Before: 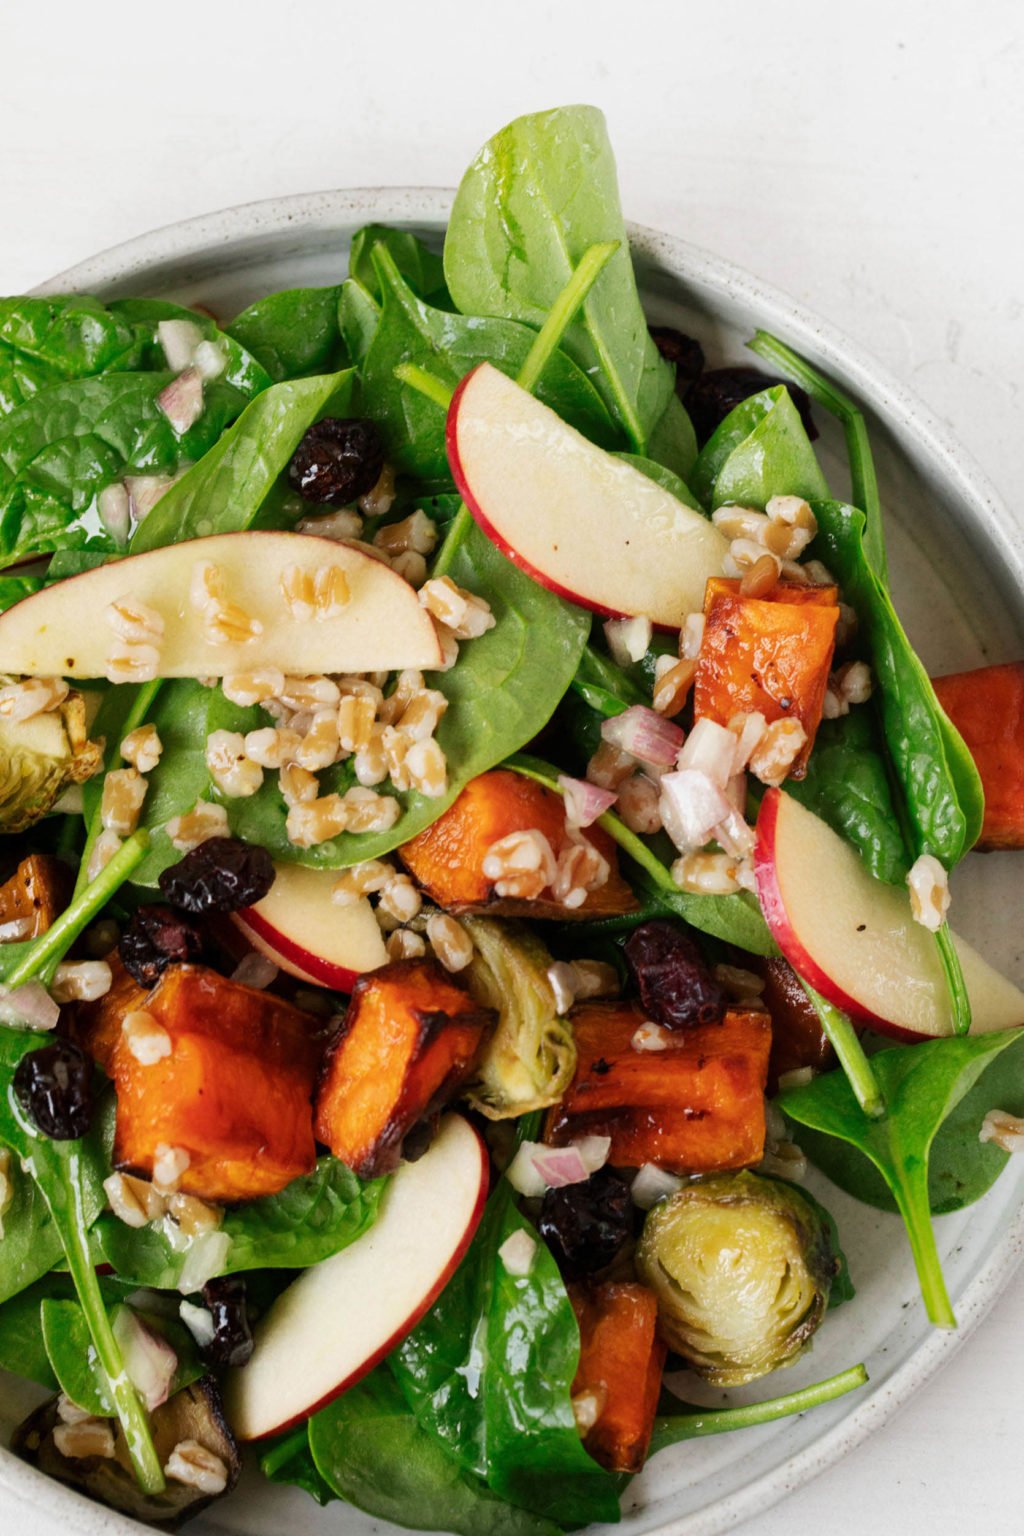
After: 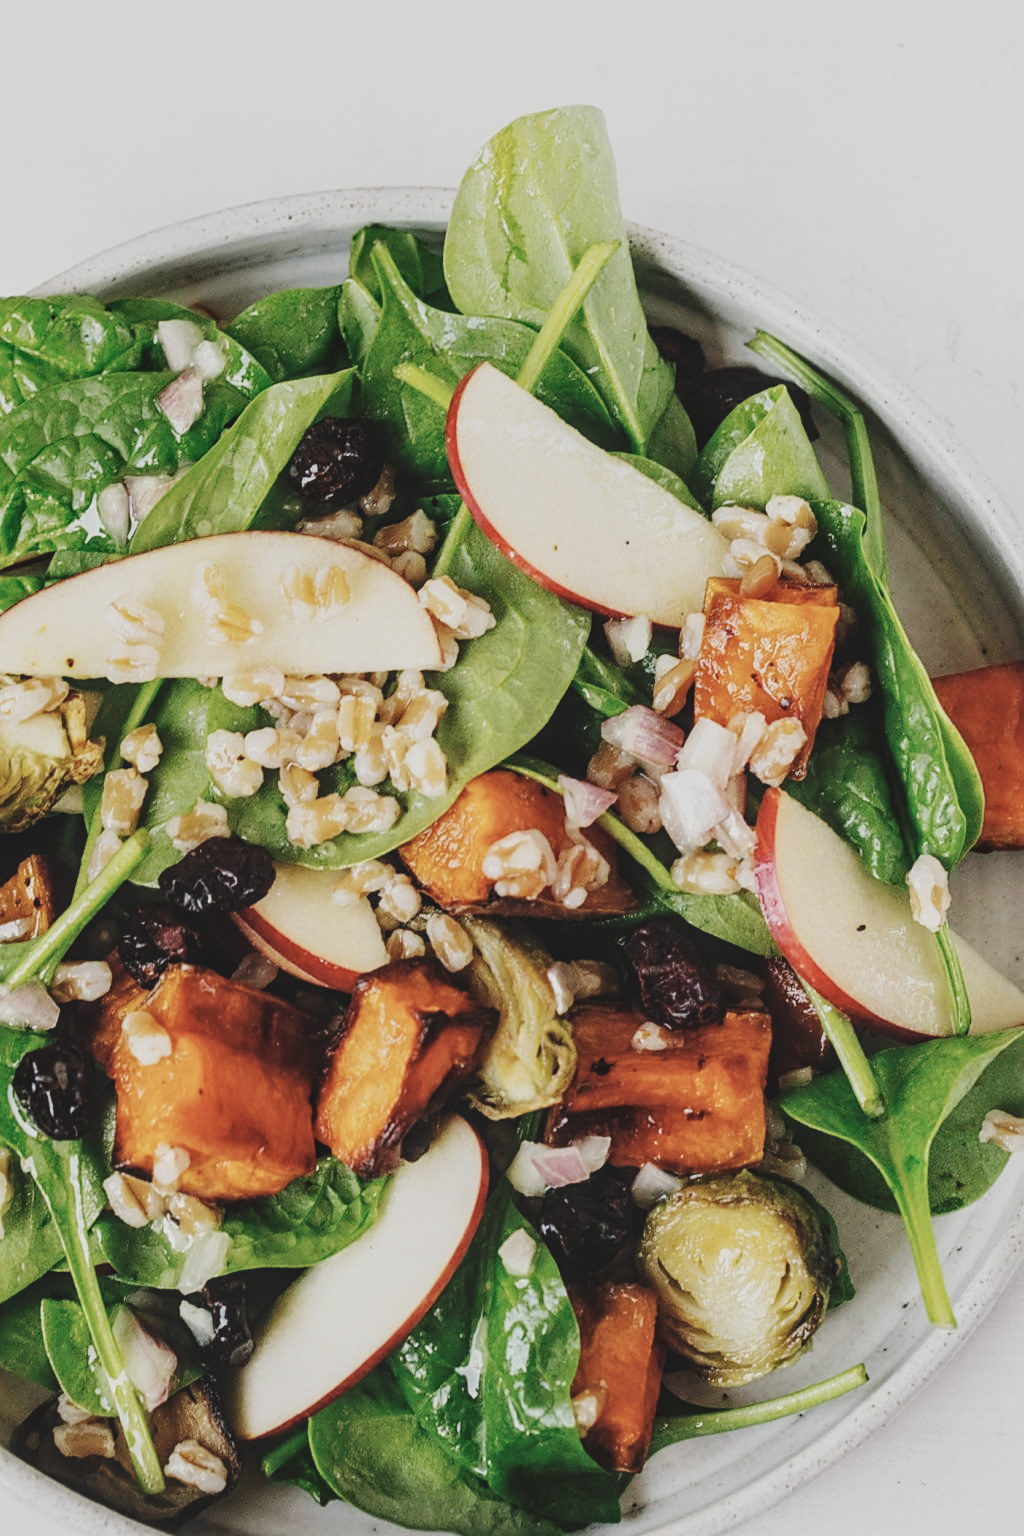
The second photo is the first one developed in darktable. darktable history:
contrast brightness saturation: contrast -0.26, saturation -0.43
base curve: curves: ch0 [(0, 0) (0.036, 0.025) (0.121, 0.166) (0.206, 0.329) (0.605, 0.79) (1, 1)], preserve colors none
sharpen: on, module defaults
local contrast: detail 130%
